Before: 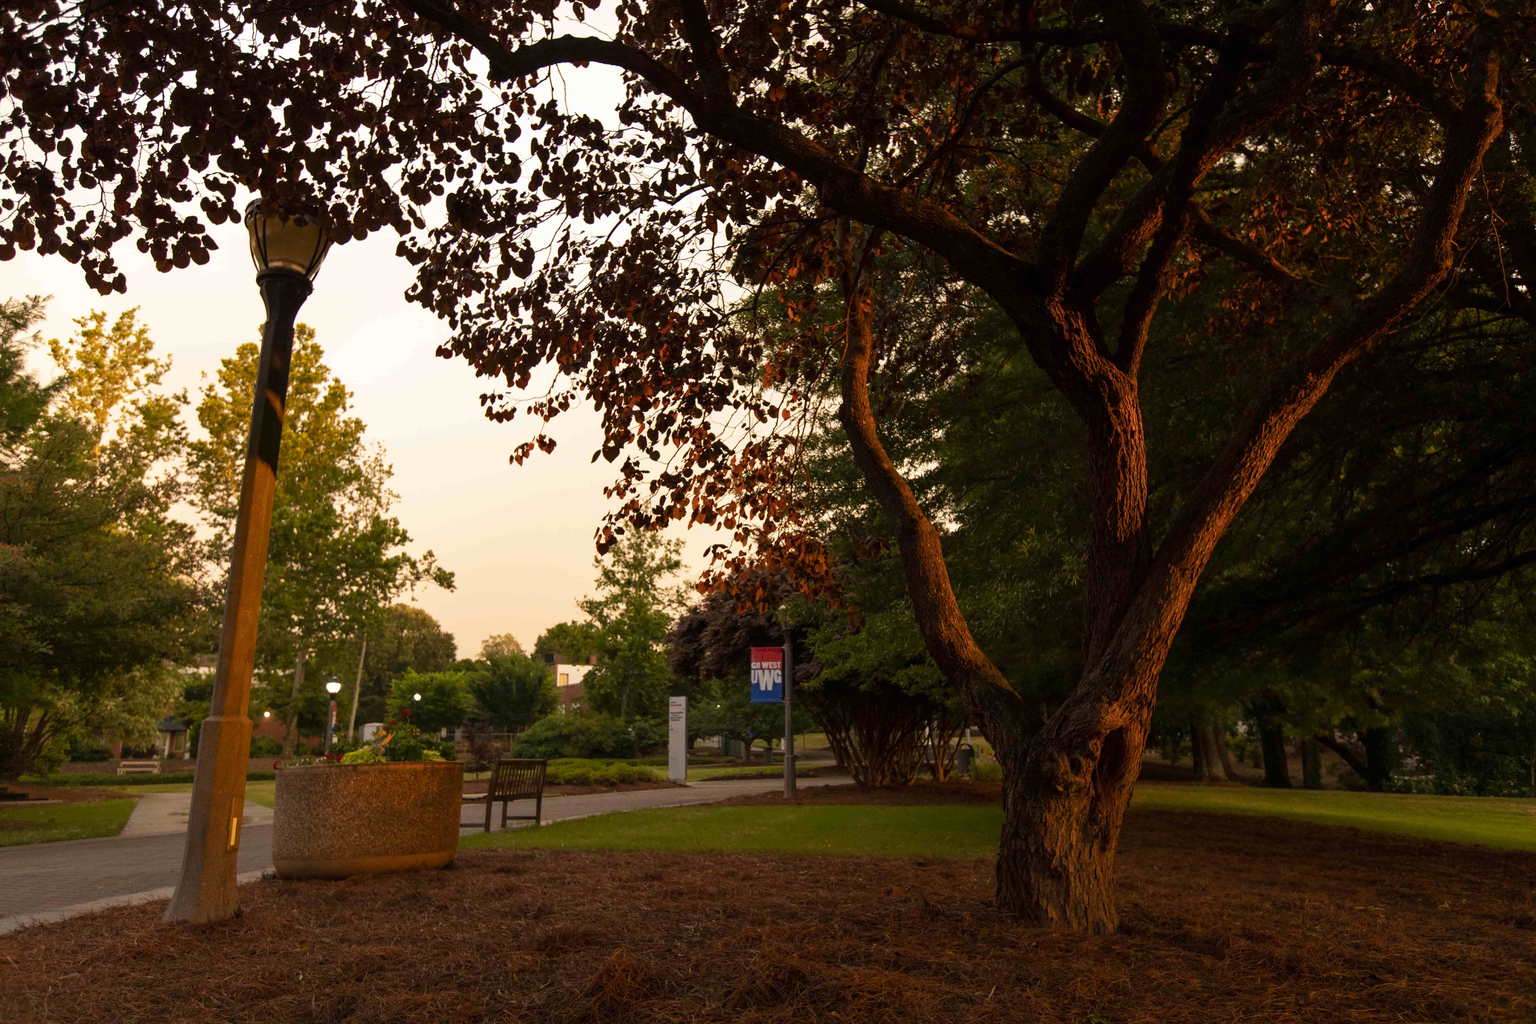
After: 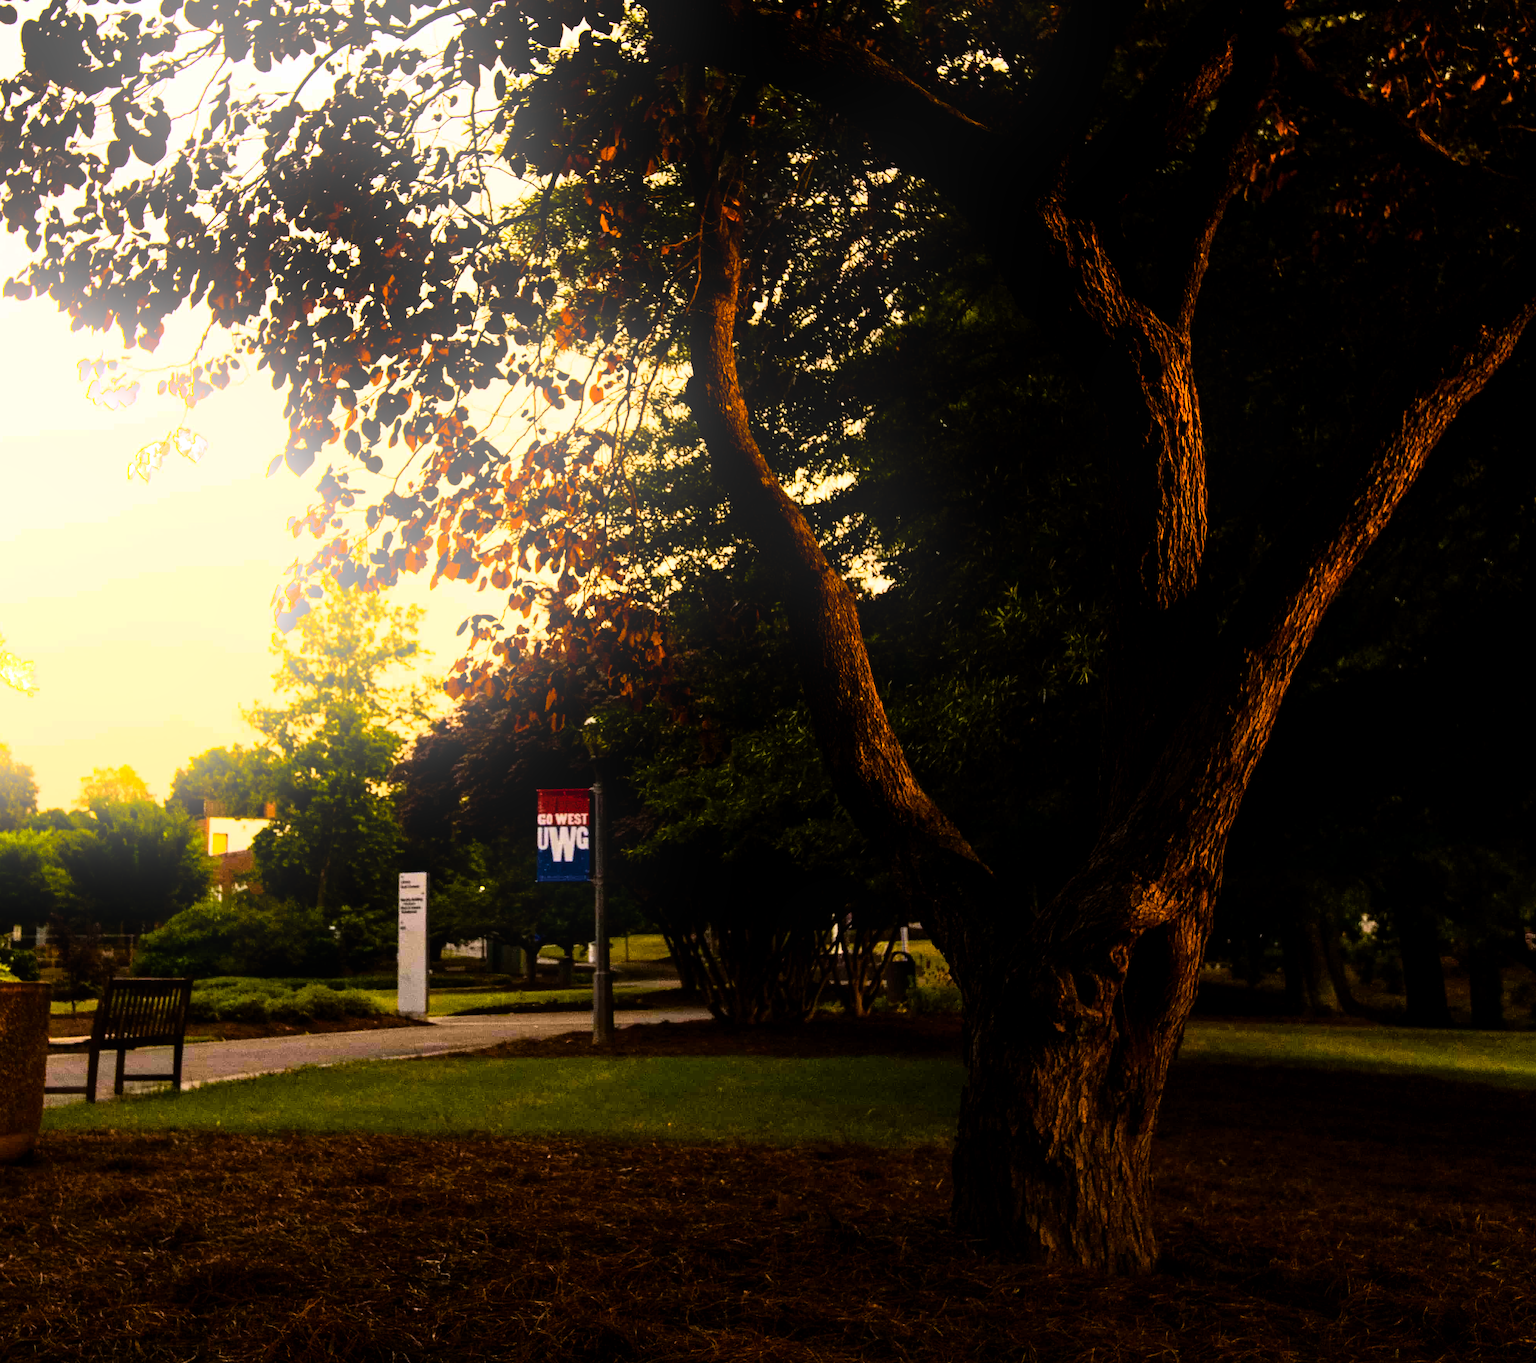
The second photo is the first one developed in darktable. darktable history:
crop and rotate: left 28.256%, top 17.734%, right 12.656%, bottom 3.573%
exposure: black level correction 0.006, exposure -0.226 EV, compensate highlight preservation false
rgb curve: curves: ch0 [(0, 0) (0.21, 0.15) (0.24, 0.21) (0.5, 0.75) (0.75, 0.96) (0.89, 0.99) (1, 1)]; ch1 [(0, 0.02) (0.21, 0.13) (0.25, 0.2) (0.5, 0.67) (0.75, 0.9) (0.89, 0.97) (1, 1)]; ch2 [(0, 0.02) (0.21, 0.13) (0.25, 0.2) (0.5, 0.67) (0.75, 0.9) (0.89, 0.97) (1, 1)], compensate middle gray true
bloom: size 38%, threshold 95%, strength 30%
color balance rgb: linear chroma grading › global chroma 15%, perceptual saturation grading › global saturation 30%
